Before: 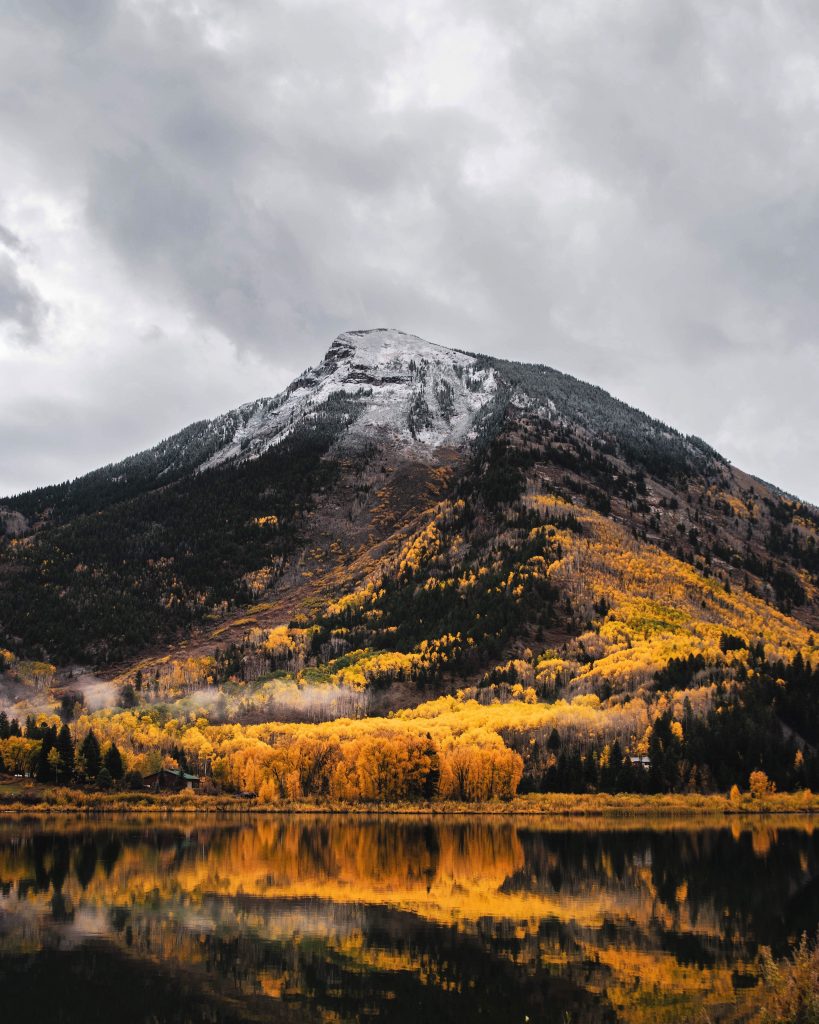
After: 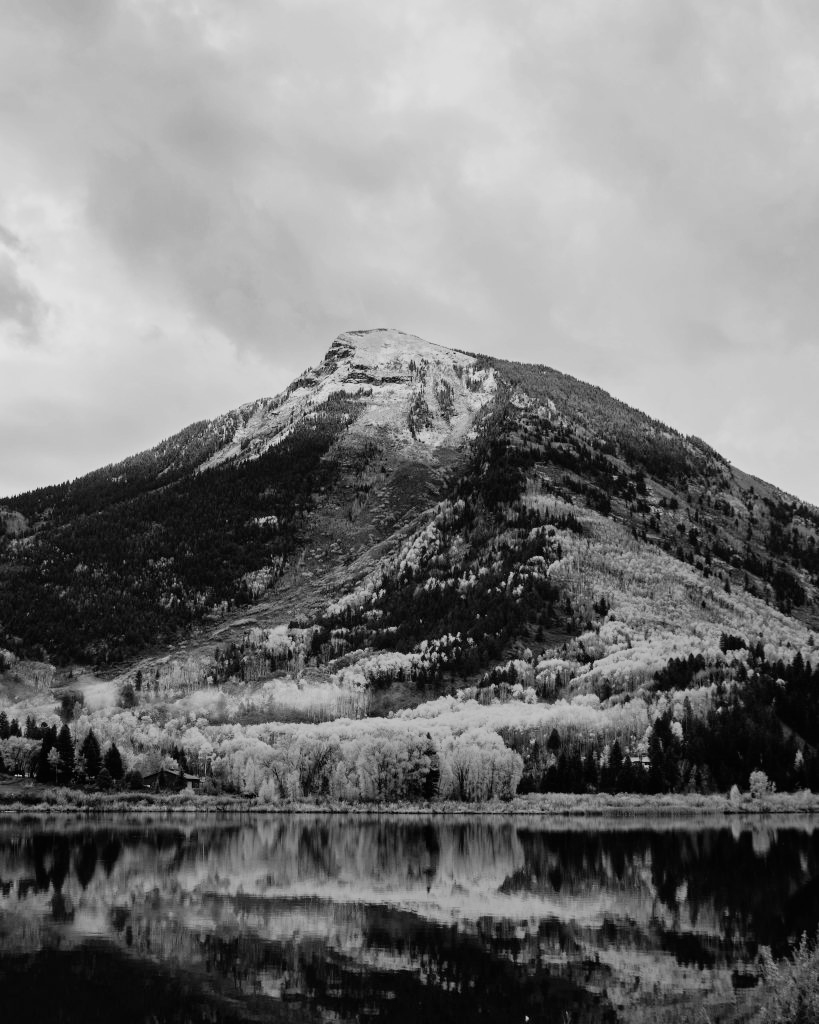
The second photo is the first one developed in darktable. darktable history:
color balance rgb: perceptual saturation grading › global saturation 25%, perceptual saturation grading › highlights -50%, perceptual saturation grading › shadows 30%, perceptual brilliance grading › global brilliance 12%, global vibrance 20%
monochrome: a -4.13, b 5.16, size 1
filmic rgb: black relative exposure -7.65 EV, white relative exposure 4.56 EV, hardness 3.61
